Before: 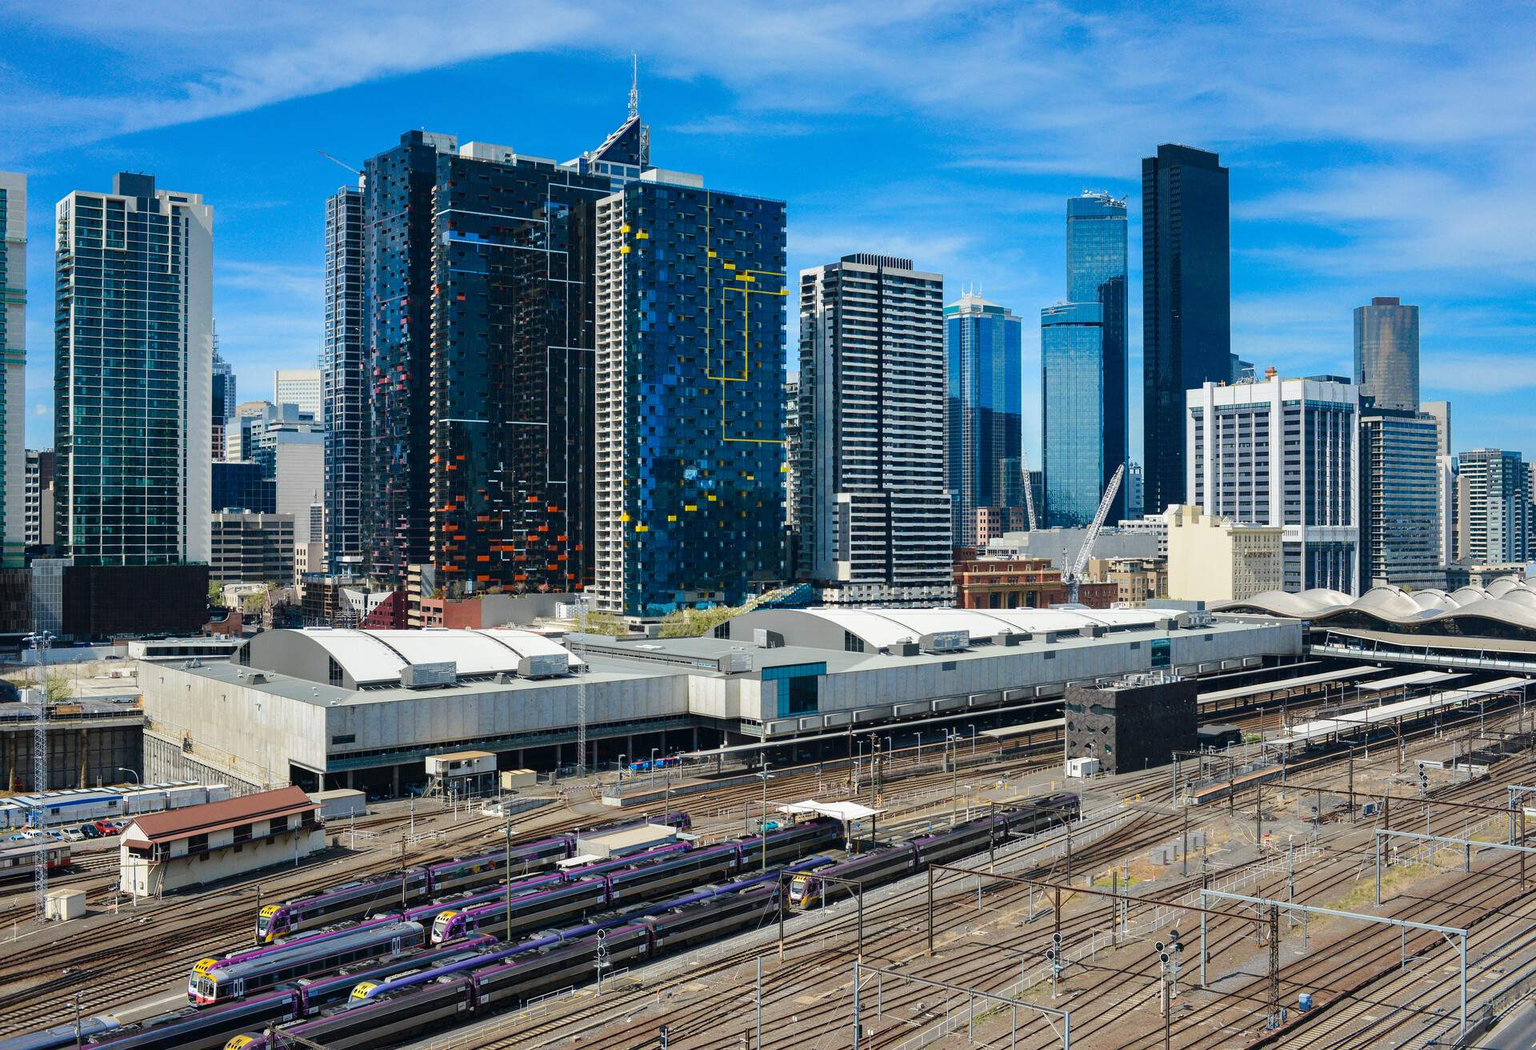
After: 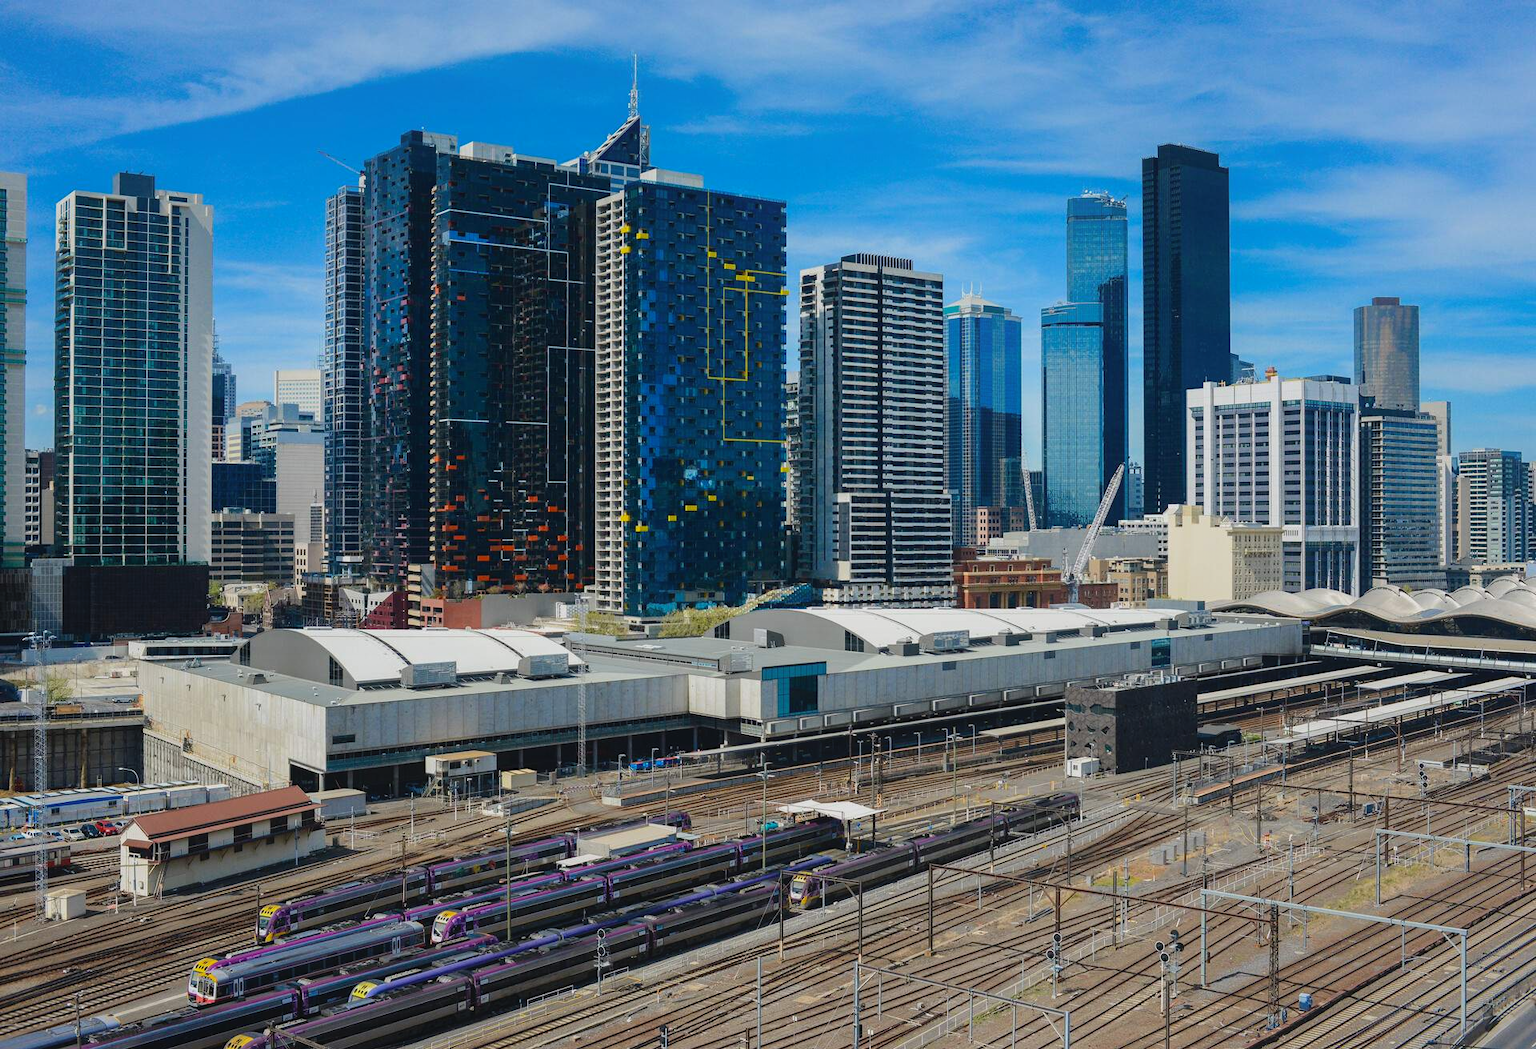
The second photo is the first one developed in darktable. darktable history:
exposure: exposure -0.176 EV, compensate highlight preservation false
contrast equalizer: octaves 7, y [[0.46, 0.454, 0.451, 0.451, 0.455, 0.46], [0.5 ×6], [0.5 ×6], [0 ×6], [0 ×6]], mix 0.578
